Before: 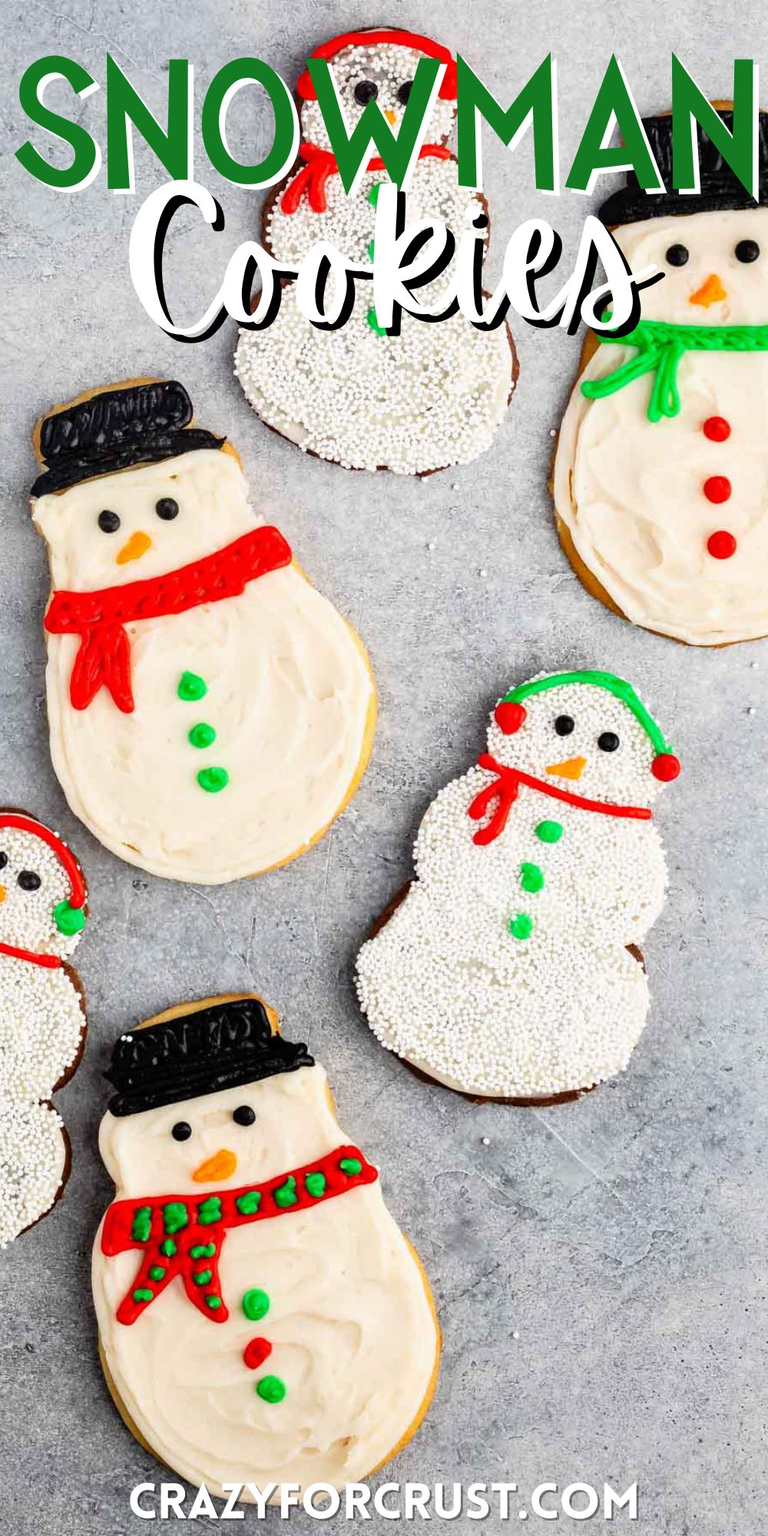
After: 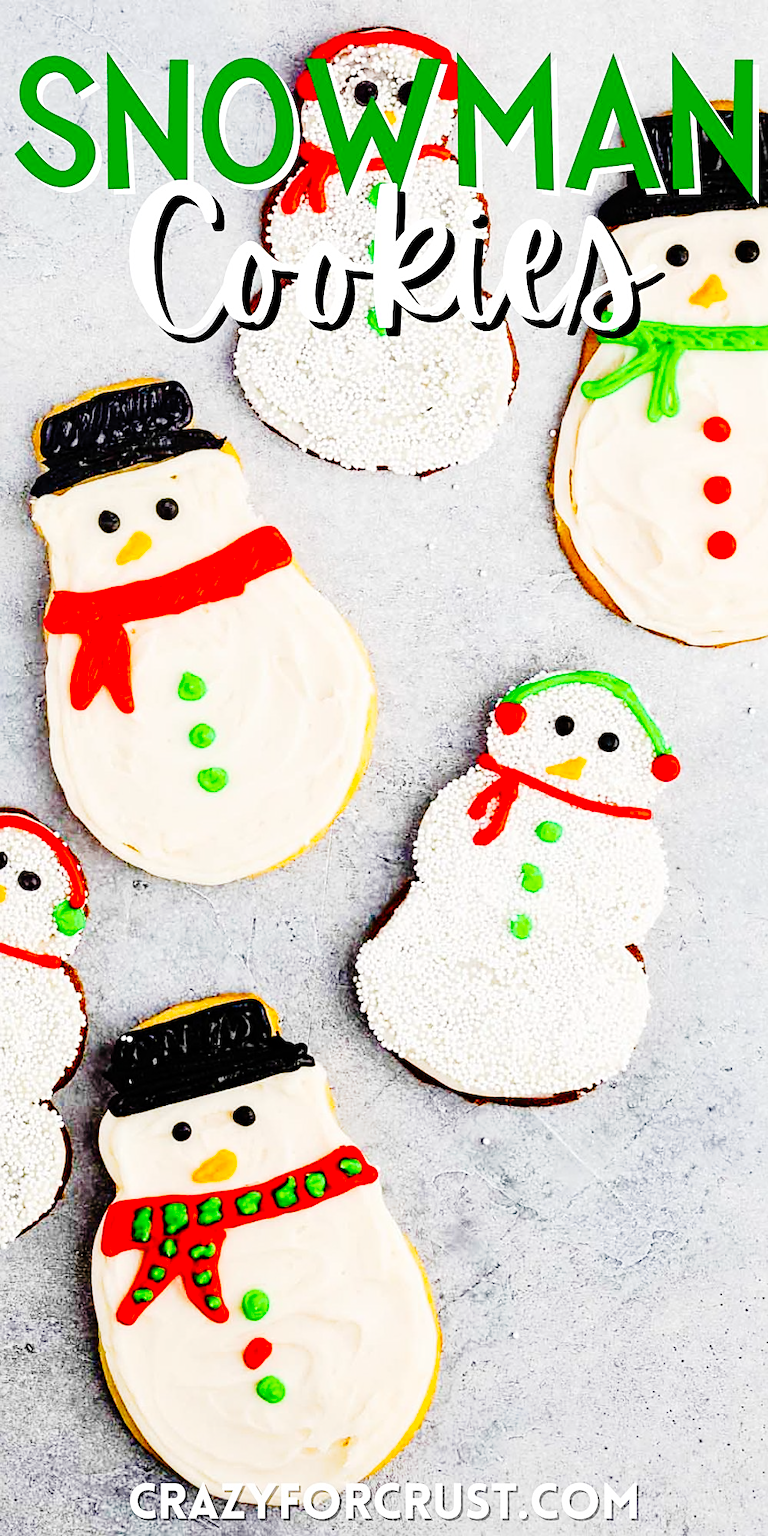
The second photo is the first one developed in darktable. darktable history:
color balance rgb: perceptual saturation grading › global saturation 20%, perceptual saturation grading › highlights 2.774%, perceptual saturation grading › shadows 49.301%
tone curve: curves: ch0 [(0, 0) (0.003, 0.001) (0.011, 0.004) (0.025, 0.008) (0.044, 0.015) (0.069, 0.022) (0.1, 0.031) (0.136, 0.052) (0.177, 0.101) (0.224, 0.181) (0.277, 0.289) (0.335, 0.418) (0.399, 0.541) (0.468, 0.65) (0.543, 0.739) (0.623, 0.817) (0.709, 0.882) (0.801, 0.919) (0.898, 0.958) (1, 1)], preserve colors none
sharpen: amount 0.544
